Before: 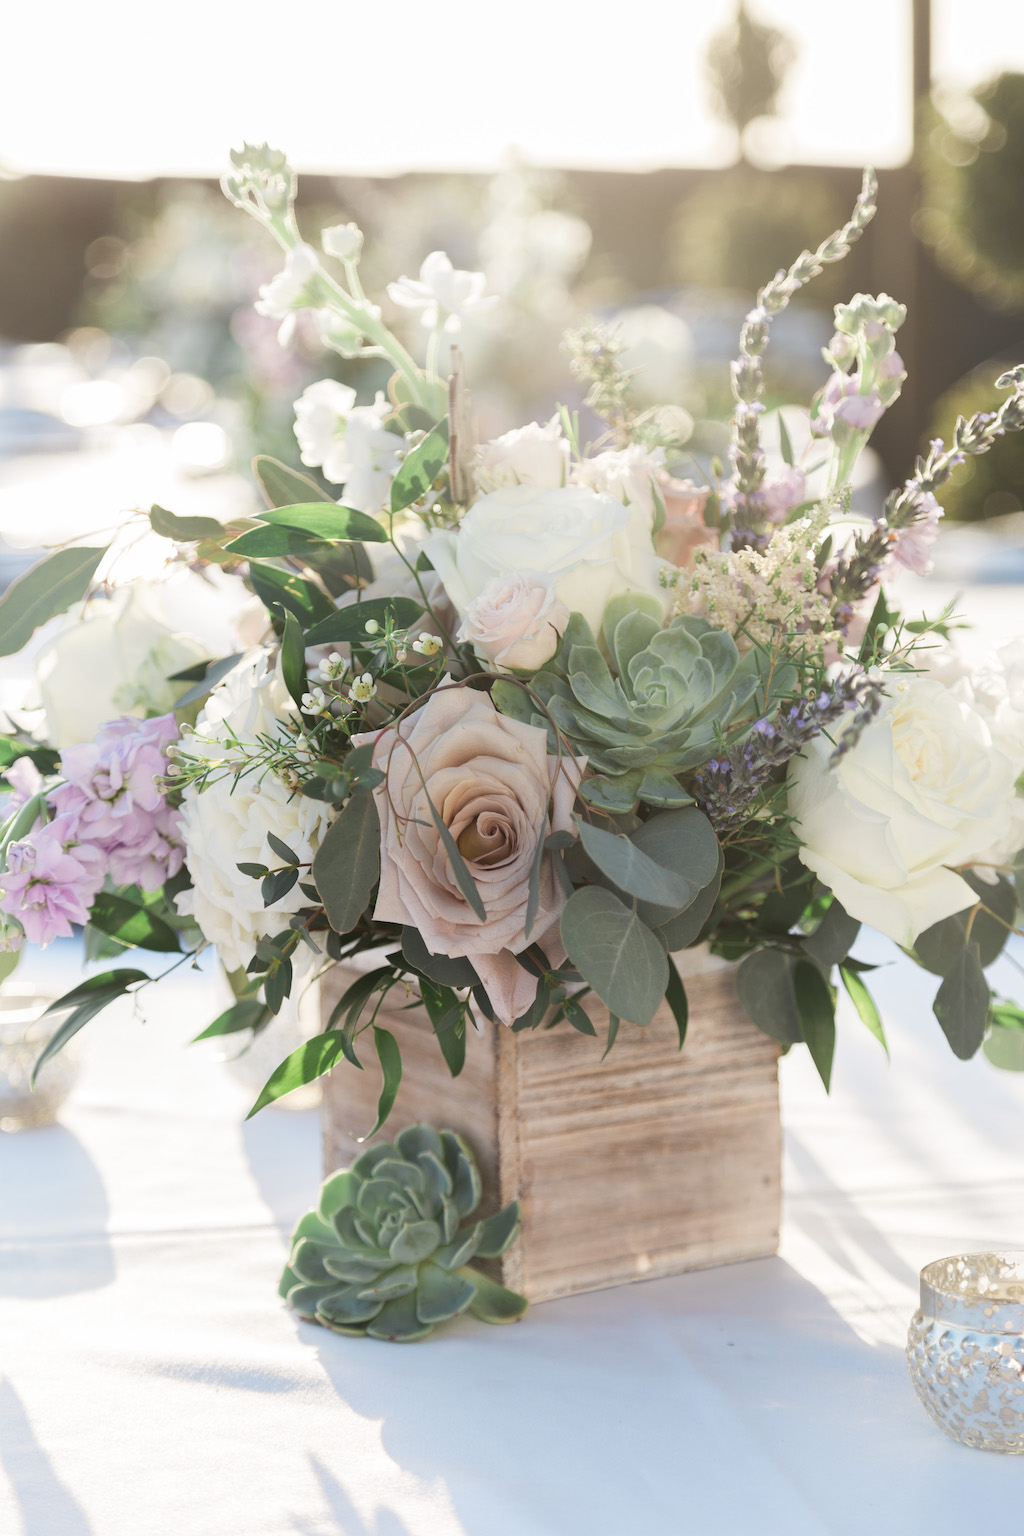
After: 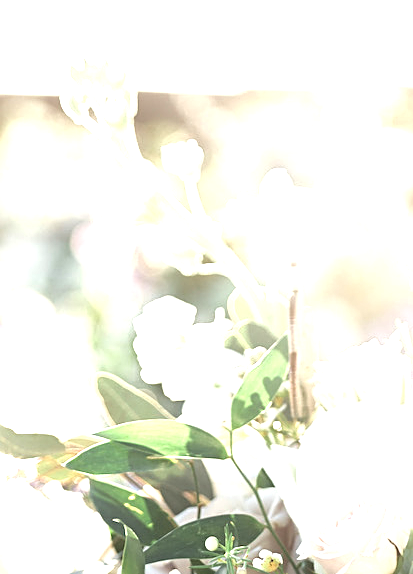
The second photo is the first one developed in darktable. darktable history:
tone equalizer: -8 EV -1.05 EV, -7 EV -1.02 EV, -6 EV -0.85 EV, -5 EV -0.617 EV, -3 EV 0.599 EV, -2 EV 0.869 EV, -1 EV 1.01 EV, +0 EV 1.08 EV
crop: left 15.643%, top 5.463%, right 43.986%, bottom 57.117%
local contrast: mode bilateral grid, contrast 20, coarseness 50, detail 128%, midtone range 0.2
sharpen: on, module defaults
